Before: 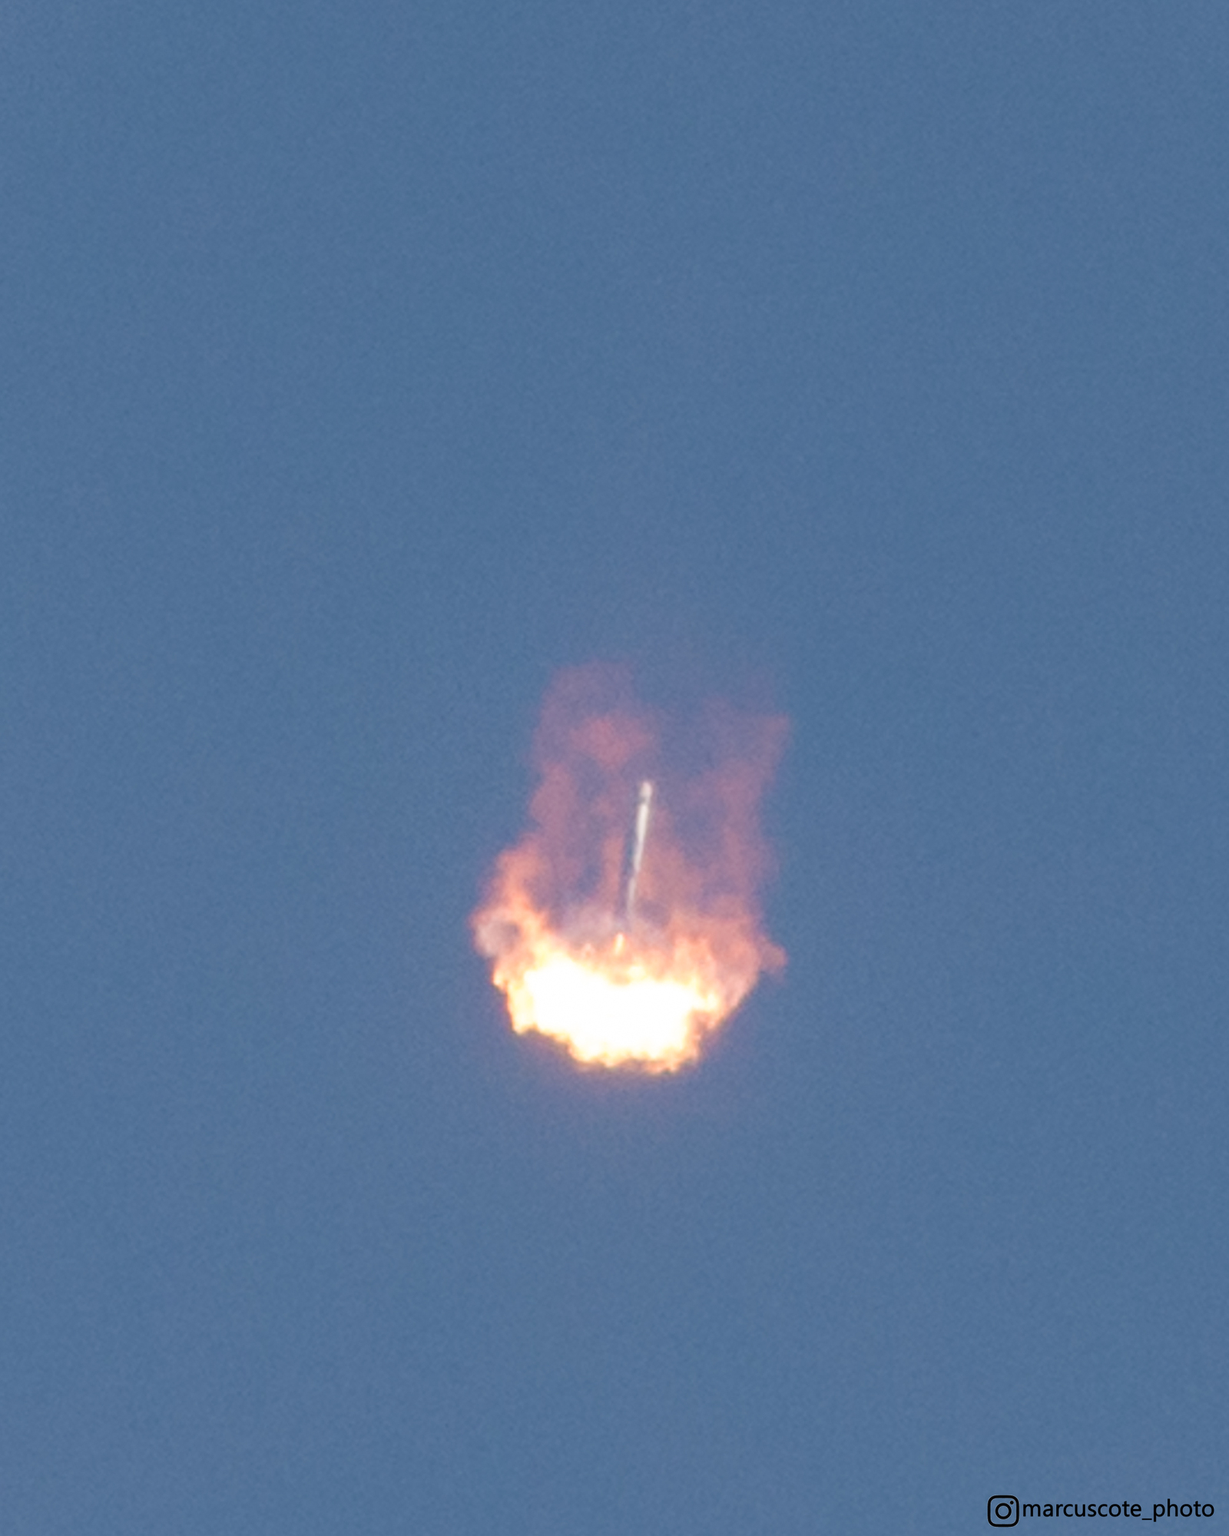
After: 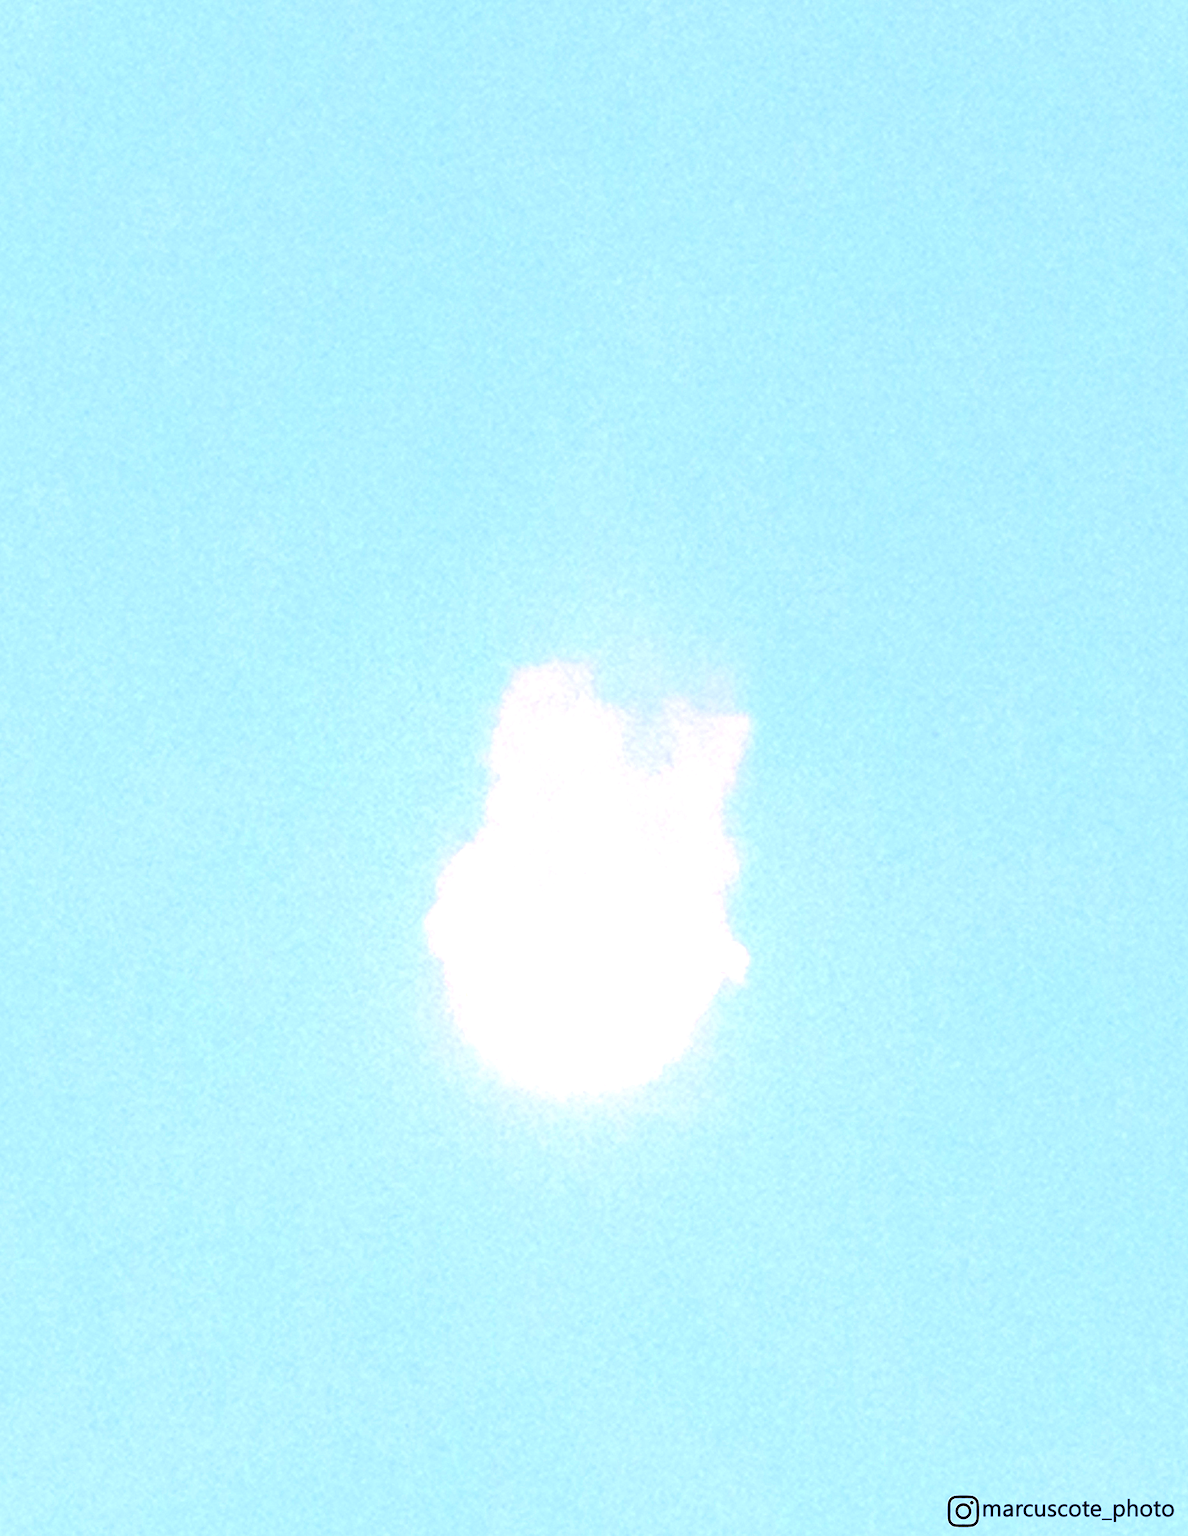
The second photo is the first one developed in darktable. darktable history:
crop and rotate: left 3.269%
exposure: black level correction 0, exposure 2.43 EV, compensate highlight preservation false
